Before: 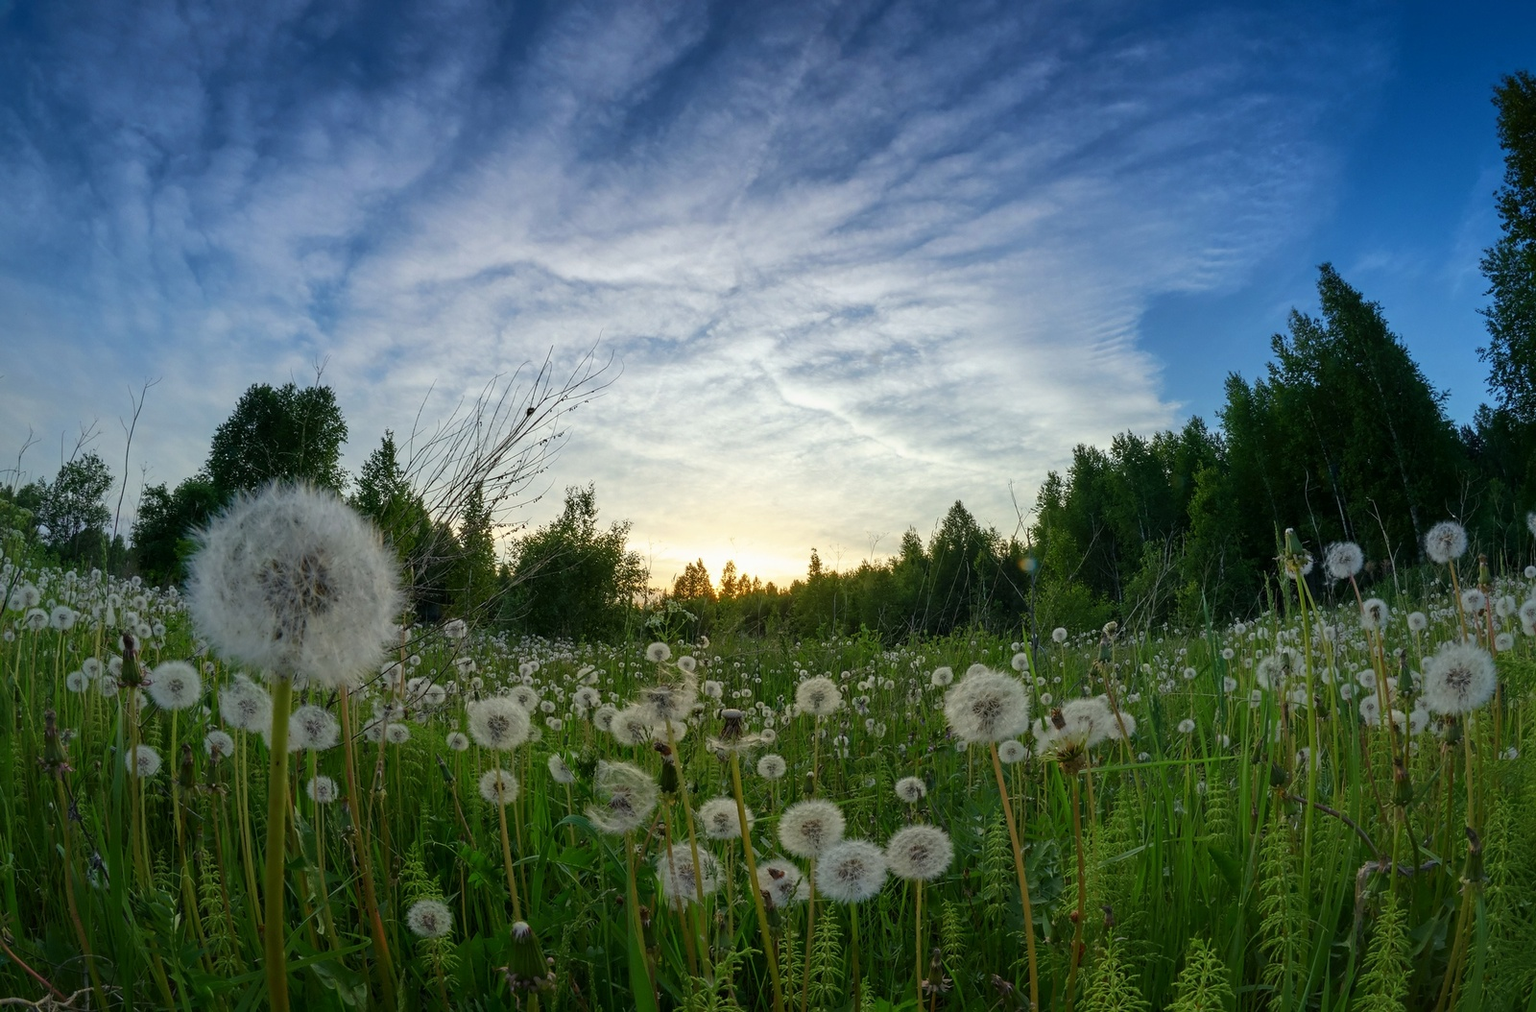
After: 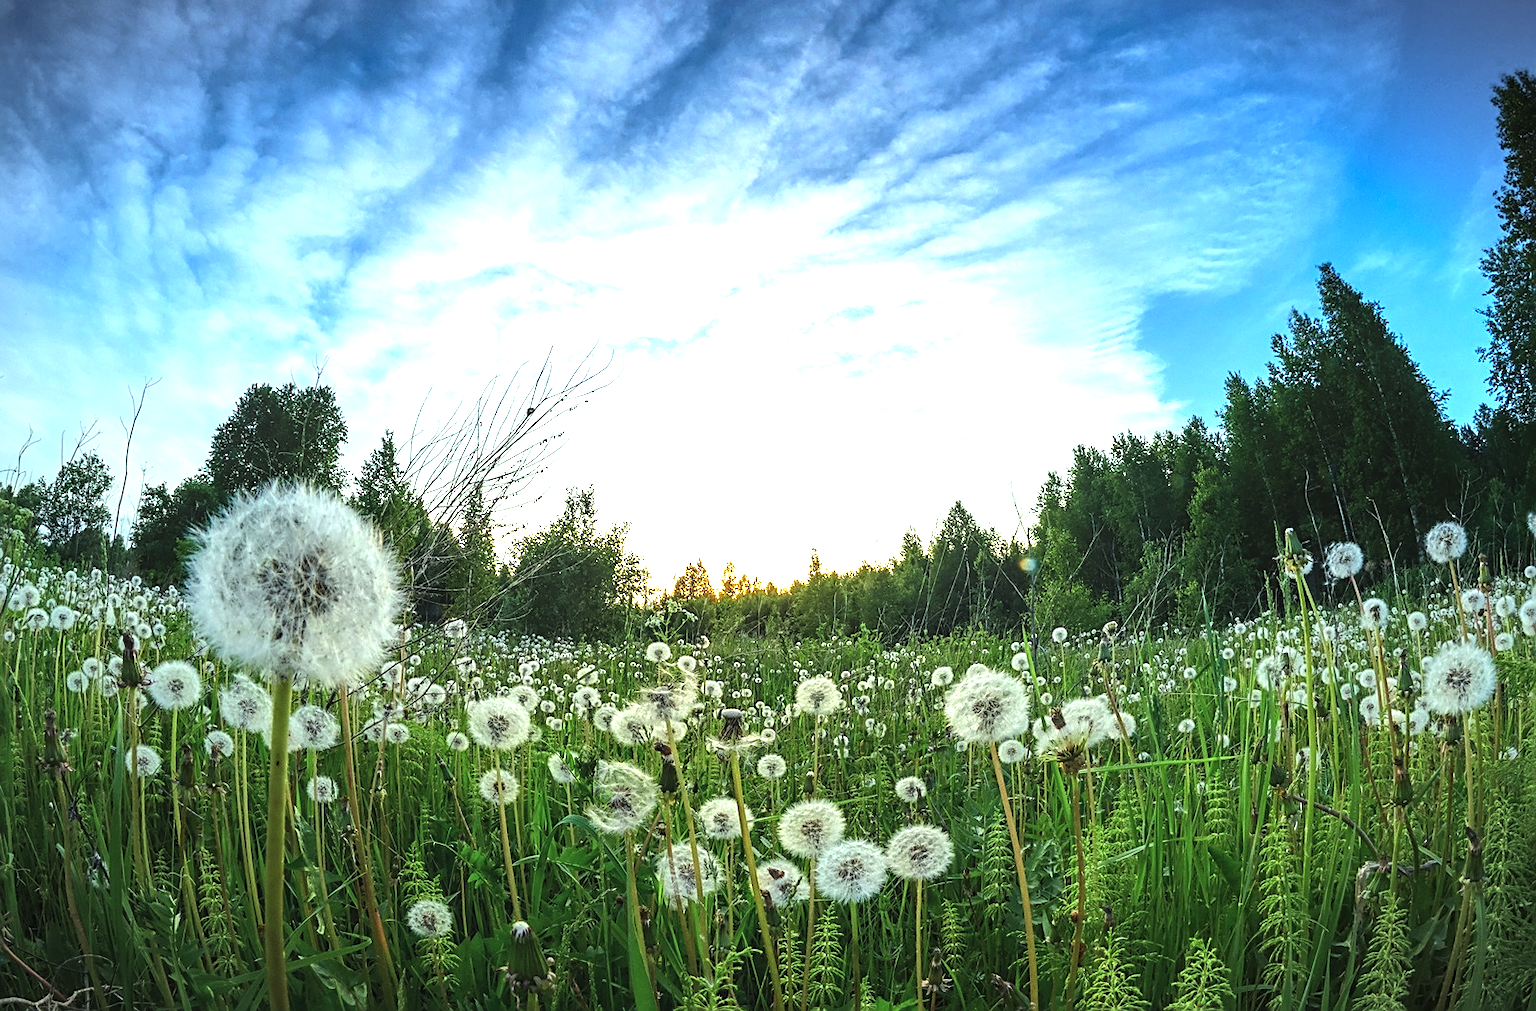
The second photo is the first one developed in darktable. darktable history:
levels: levels [0.018, 0.493, 1]
vignetting: fall-off start 100.02%, width/height ratio 1.324
exposure: black level correction -0.005, exposure 1 EV, compensate exposure bias true, compensate highlight preservation false
sharpen: on, module defaults
color correction: highlights a* -6.95, highlights b* 0.491
tone equalizer: -8 EV -0.727 EV, -7 EV -0.725 EV, -6 EV -0.623 EV, -5 EV -0.382 EV, -3 EV 0.395 EV, -2 EV 0.6 EV, -1 EV 0.681 EV, +0 EV 0.754 EV, edges refinement/feathering 500, mask exposure compensation -1.57 EV, preserve details no
local contrast: on, module defaults
